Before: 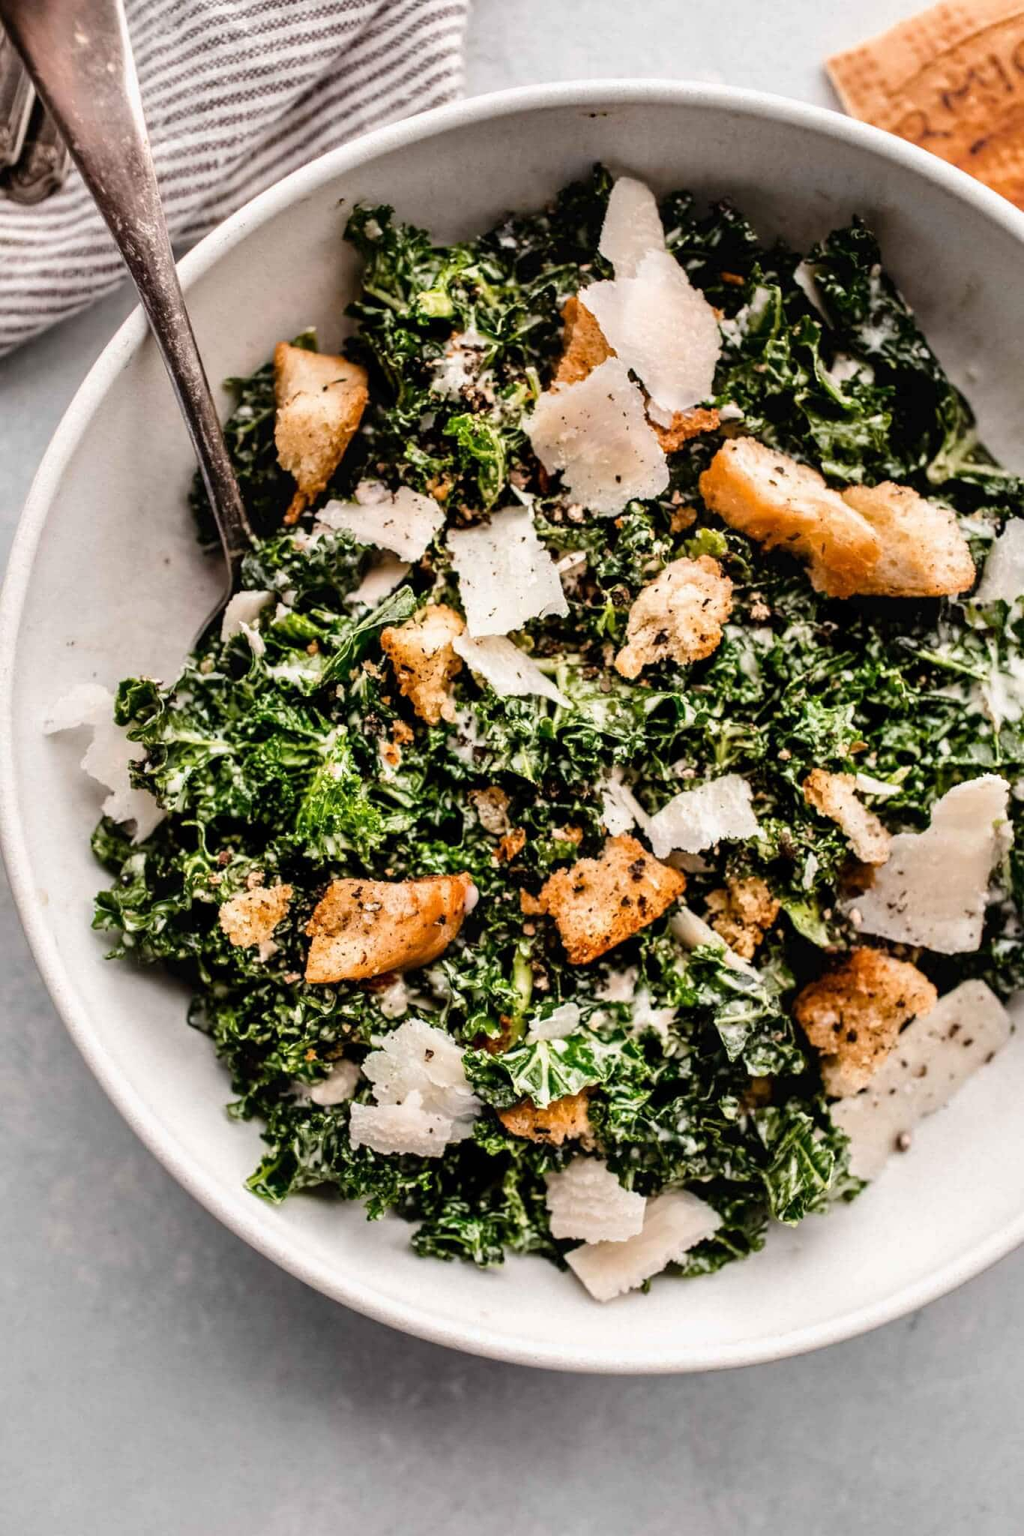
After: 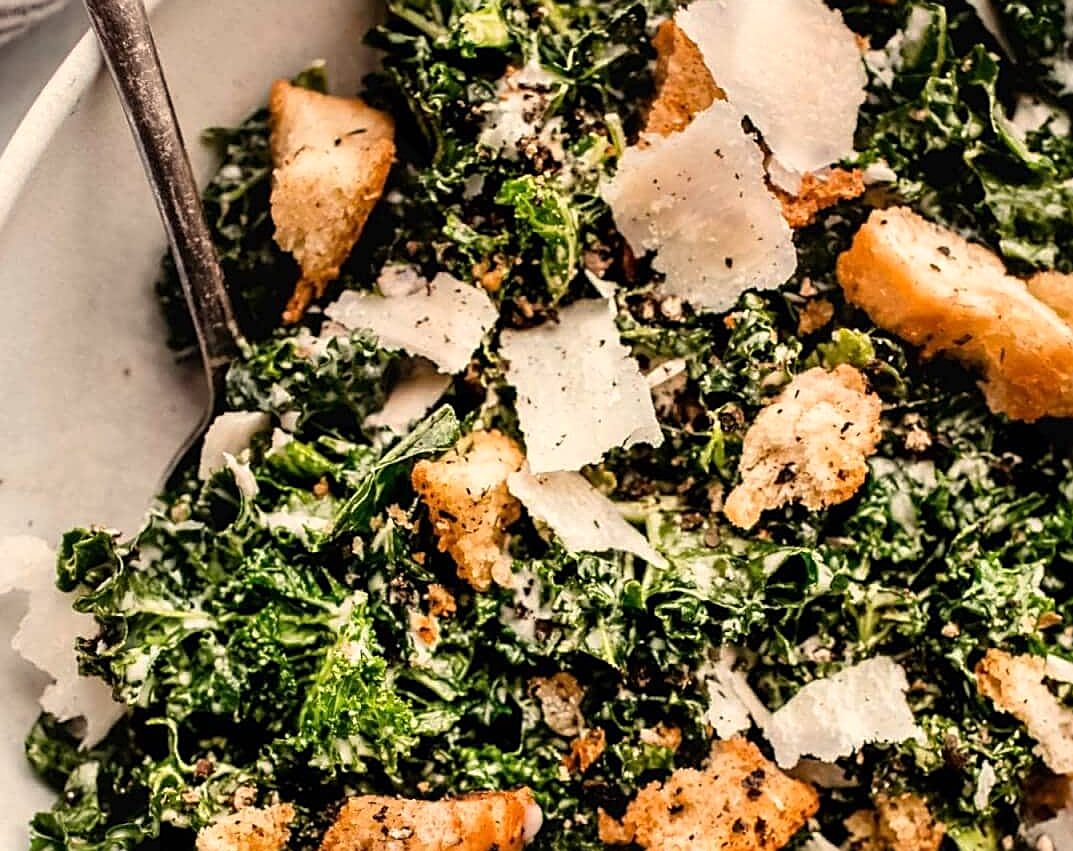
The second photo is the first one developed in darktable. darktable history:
crop: left 7.036%, top 18.398%, right 14.379%, bottom 40.043%
white balance: red 1.045, blue 0.932
sharpen: on, module defaults
